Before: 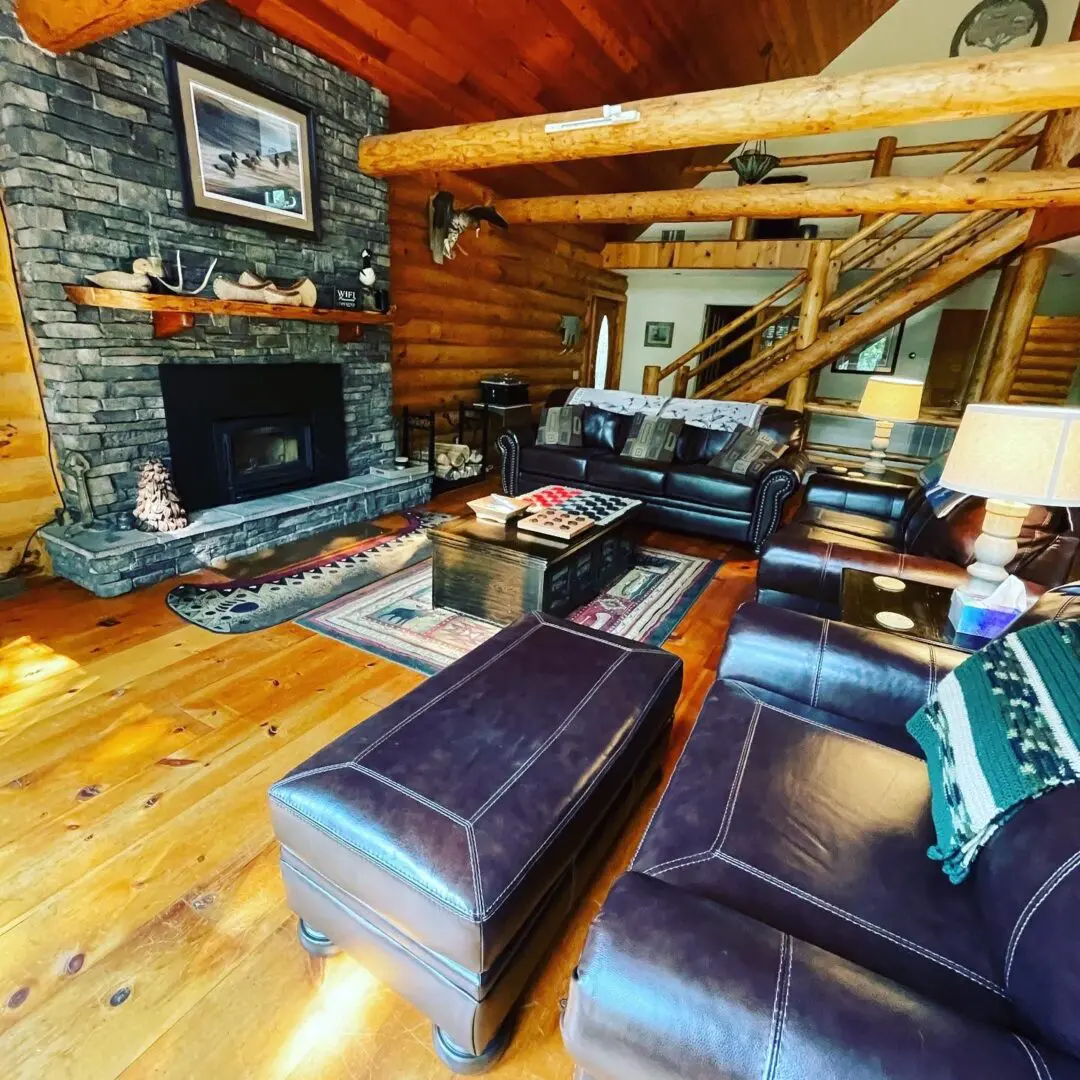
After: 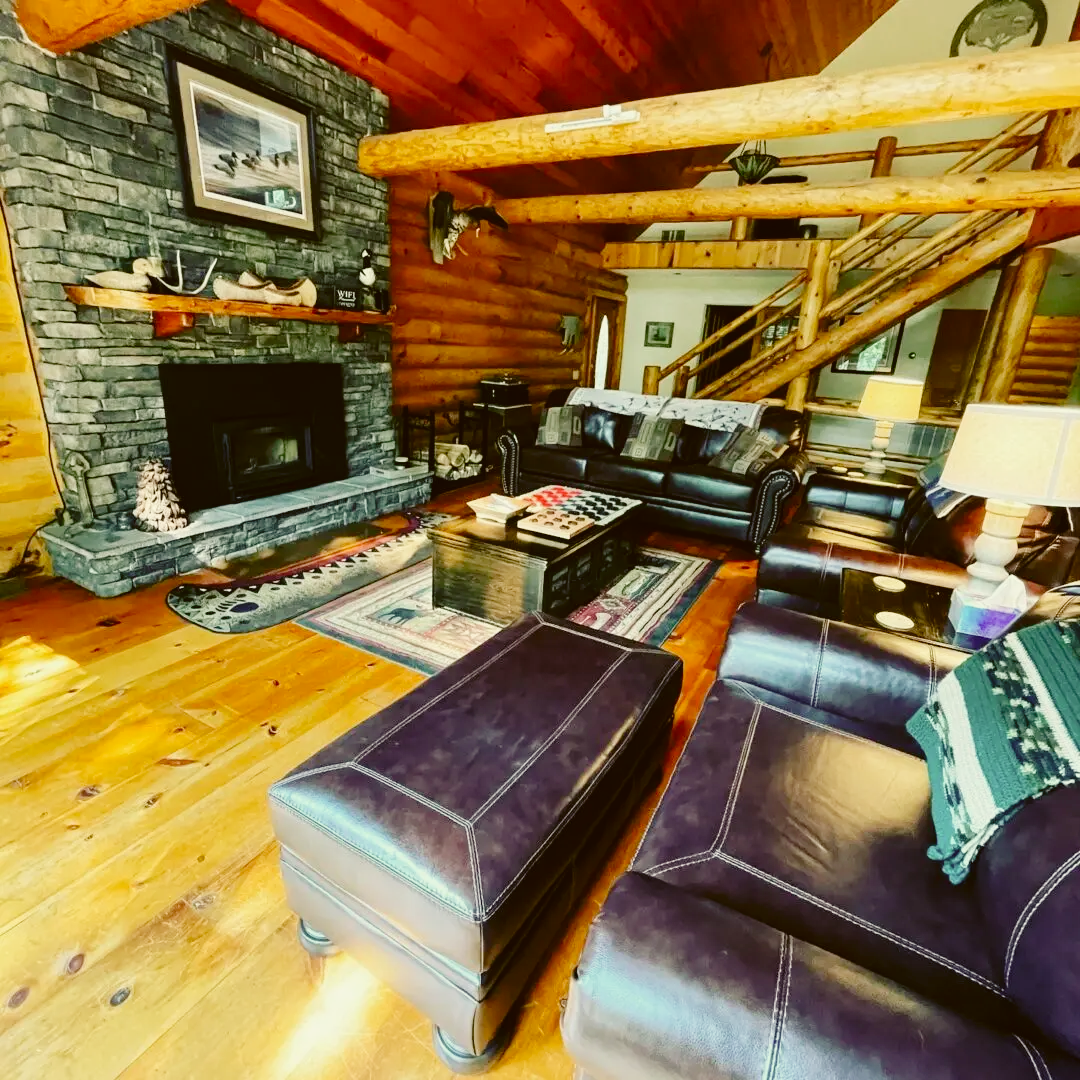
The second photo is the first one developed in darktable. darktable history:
contrast brightness saturation: saturation -0.049
color correction: highlights a* -1.2, highlights b* 9.96, shadows a* 0.513, shadows b* 19.22
tone curve: curves: ch0 [(0, 0.021) (0.049, 0.044) (0.152, 0.14) (0.328, 0.377) (0.473, 0.543) (0.641, 0.705) (0.868, 0.887) (1, 0.969)]; ch1 [(0, 0) (0.322, 0.328) (0.43, 0.425) (0.474, 0.466) (0.502, 0.503) (0.522, 0.526) (0.564, 0.591) (0.602, 0.632) (0.677, 0.701) (0.859, 0.885) (1, 1)]; ch2 [(0, 0) (0.33, 0.301) (0.447, 0.44) (0.487, 0.496) (0.502, 0.516) (0.535, 0.554) (0.565, 0.598) (0.618, 0.629) (1, 1)], preserve colors none
